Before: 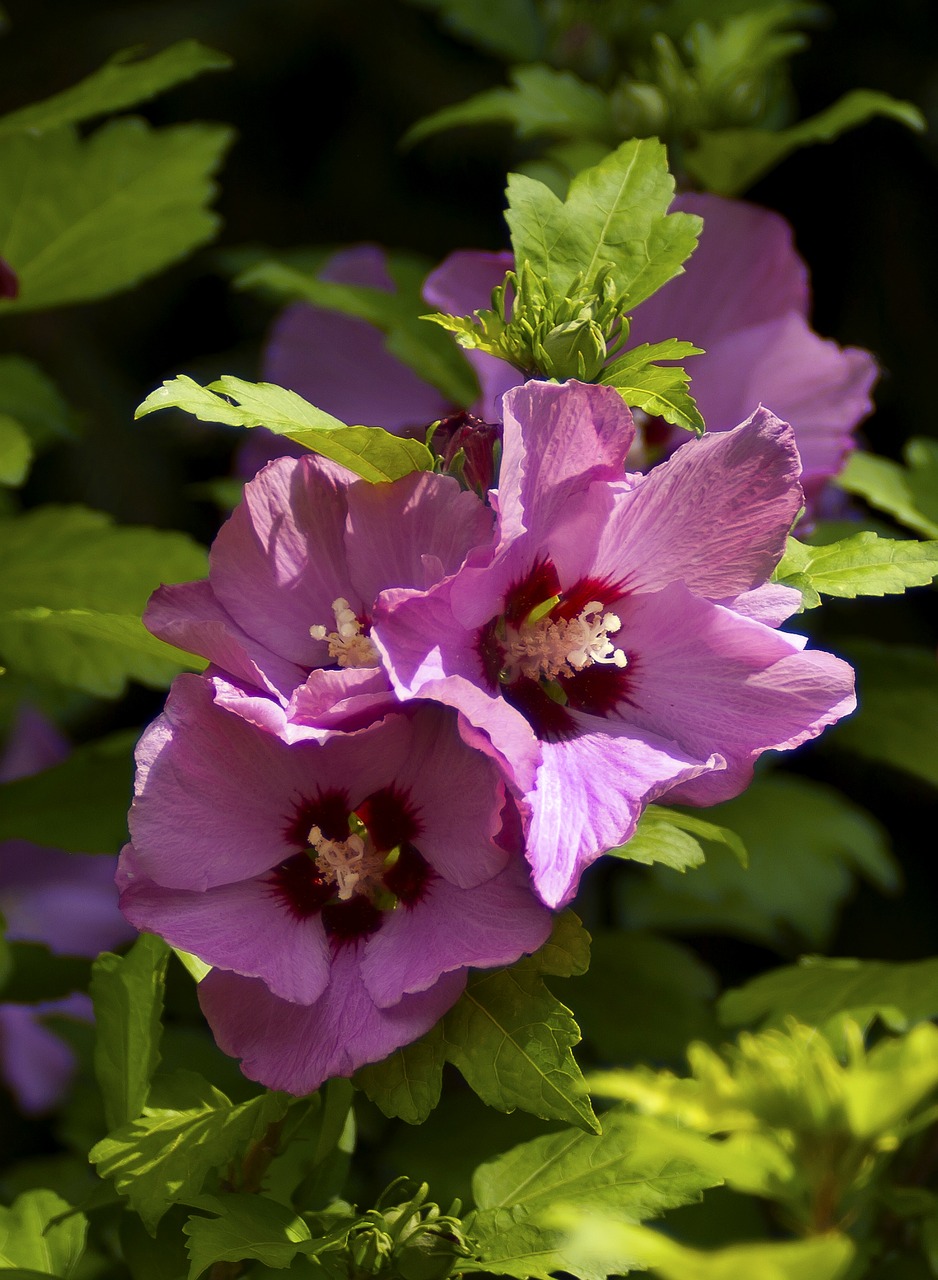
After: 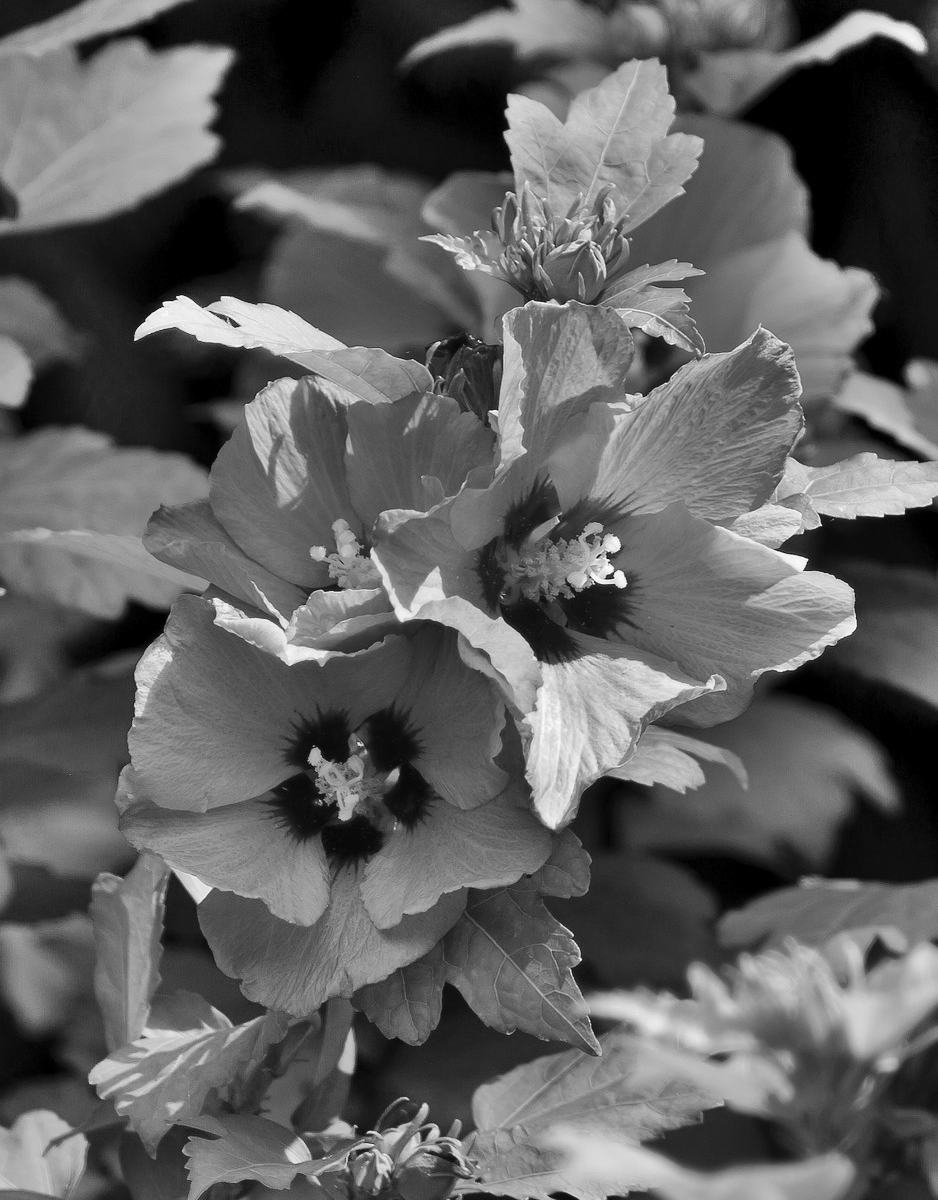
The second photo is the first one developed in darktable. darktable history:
shadows and highlights: shadows 75, highlights -25, soften with gaussian
monochrome: on, module defaults
crop and rotate: top 6.25%
